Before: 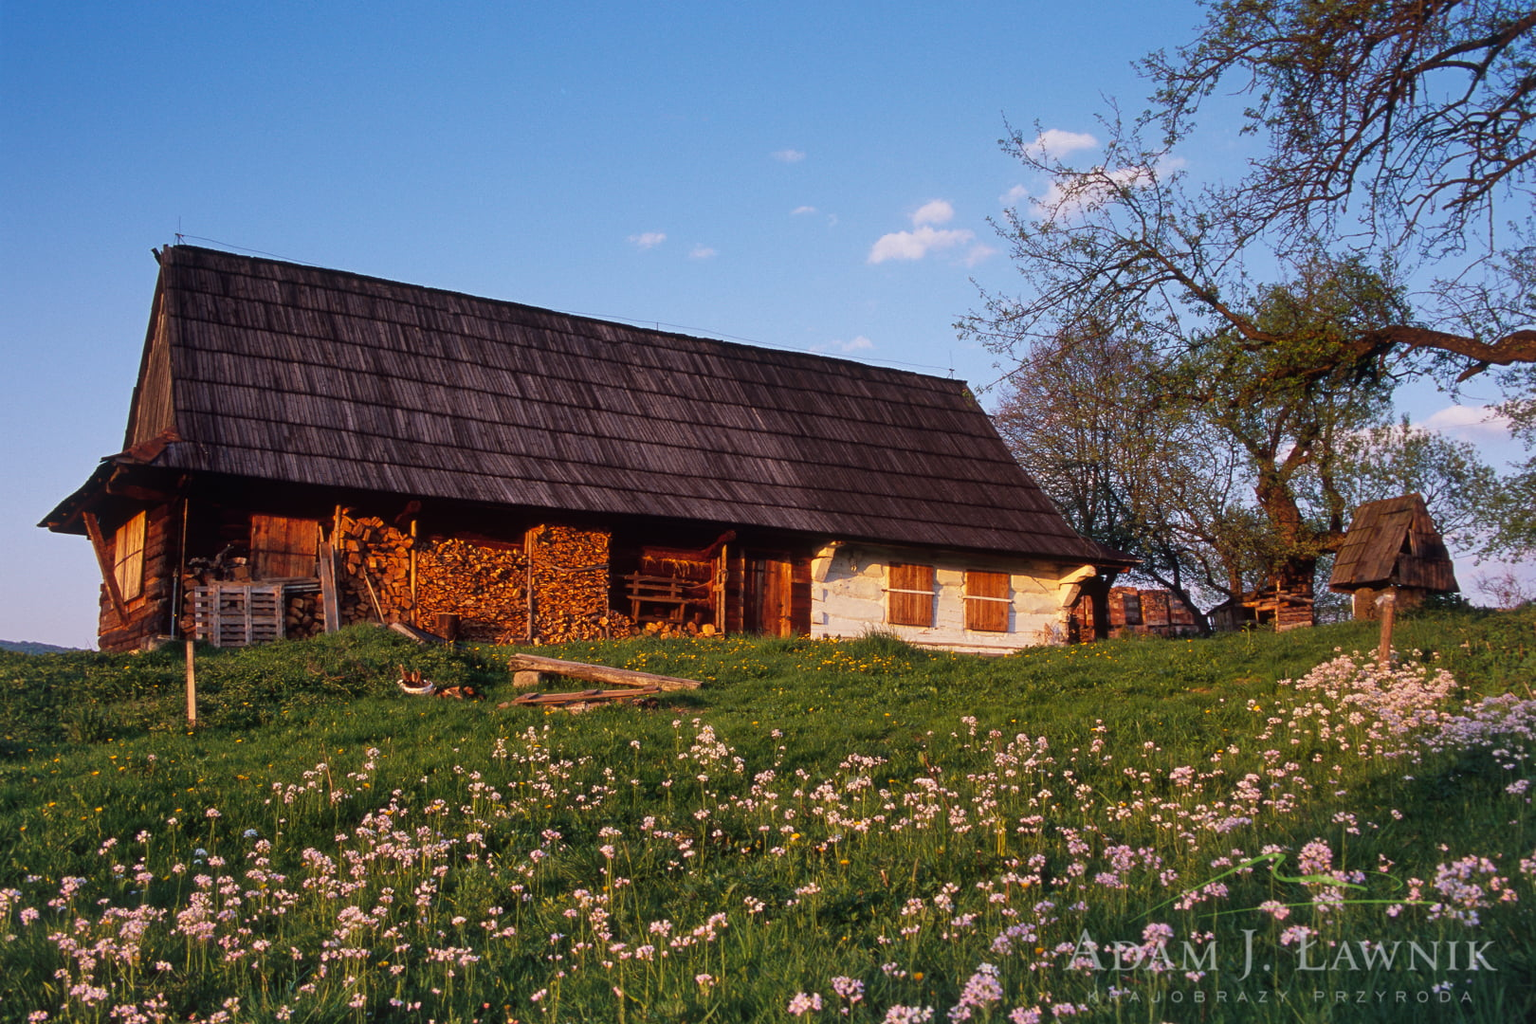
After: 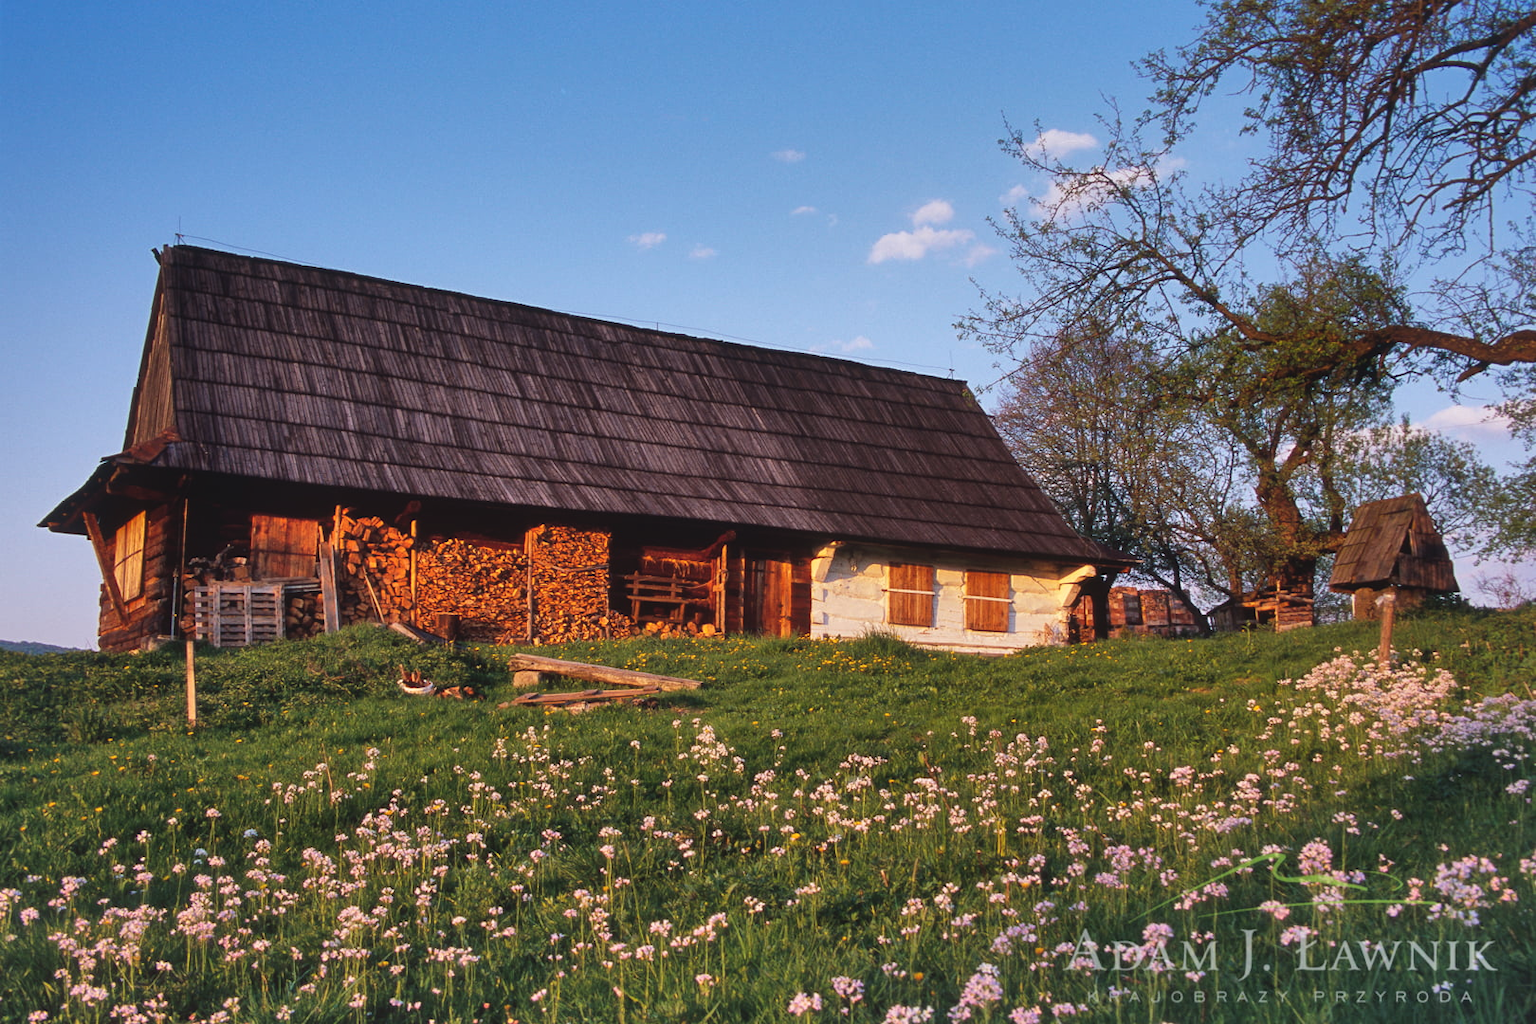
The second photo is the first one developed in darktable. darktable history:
shadows and highlights: soften with gaussian
exposure: black level correction -0.005, exposure 0.056 EV, compensate exposure bias true, compensate highlight preservation false
